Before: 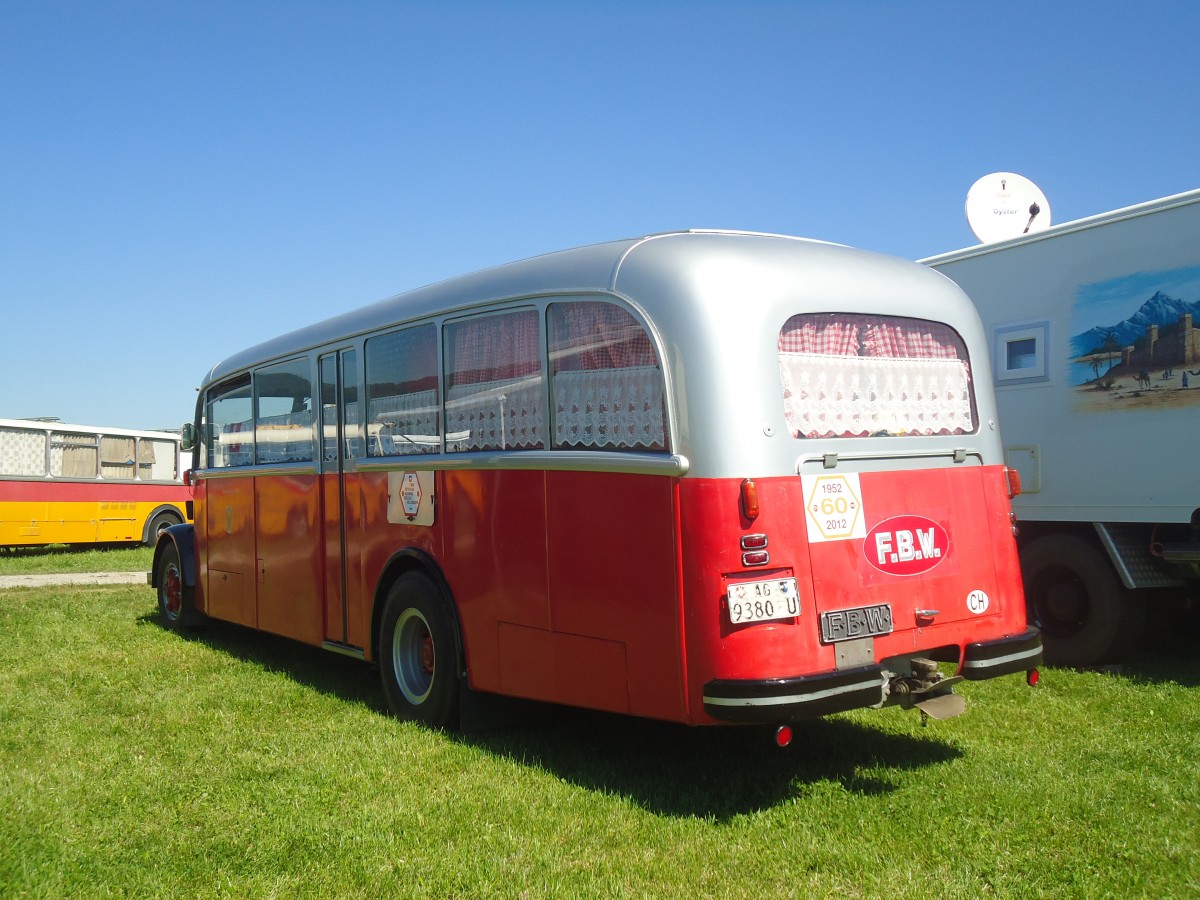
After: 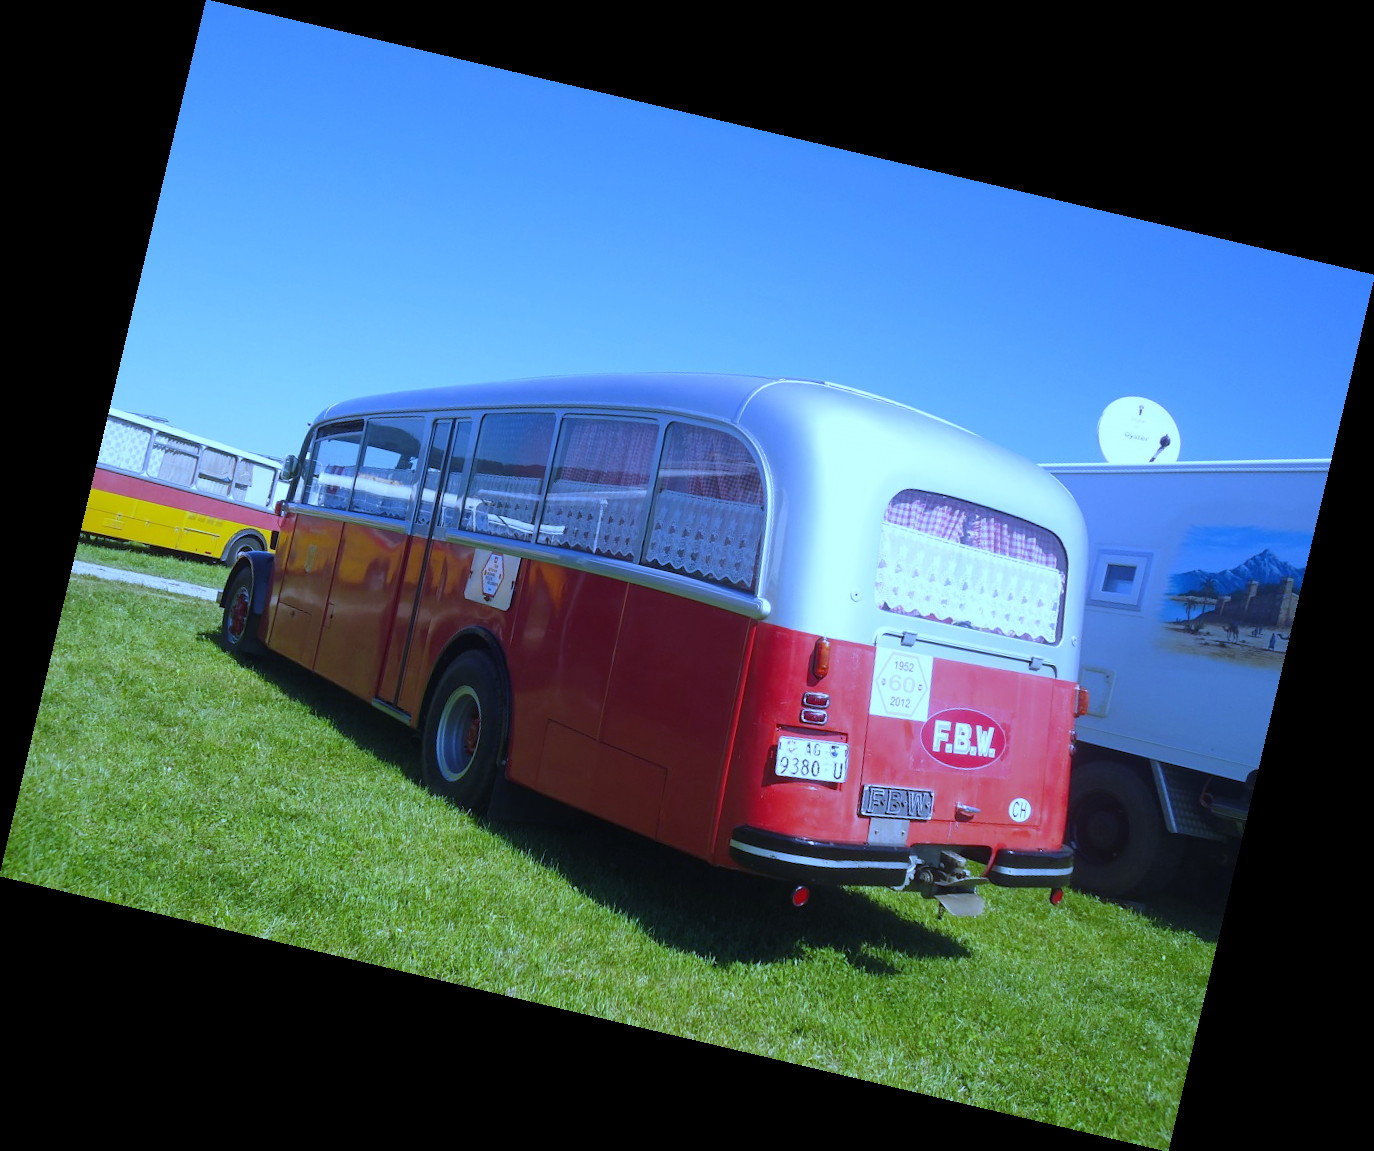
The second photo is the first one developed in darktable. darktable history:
rotate and perspective: rotation 13.27°, automatic cropping off
white balance: red 0.766, blue 1.537
